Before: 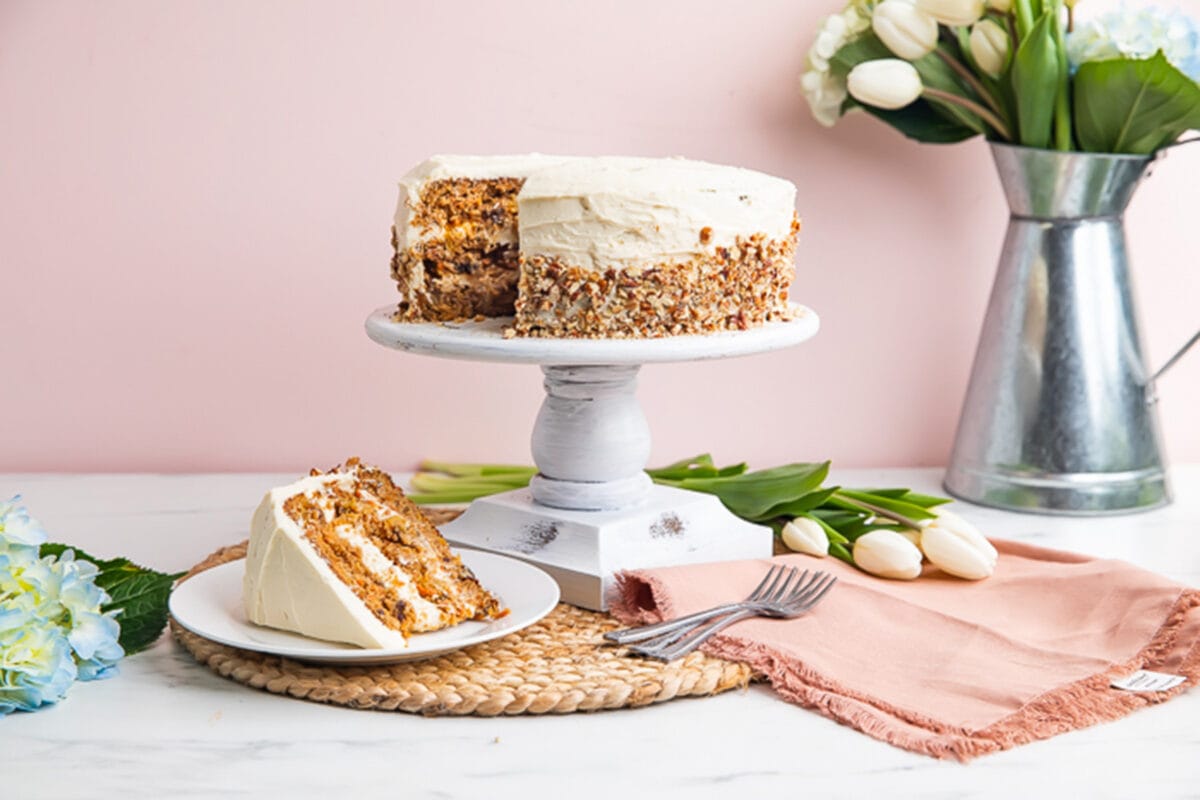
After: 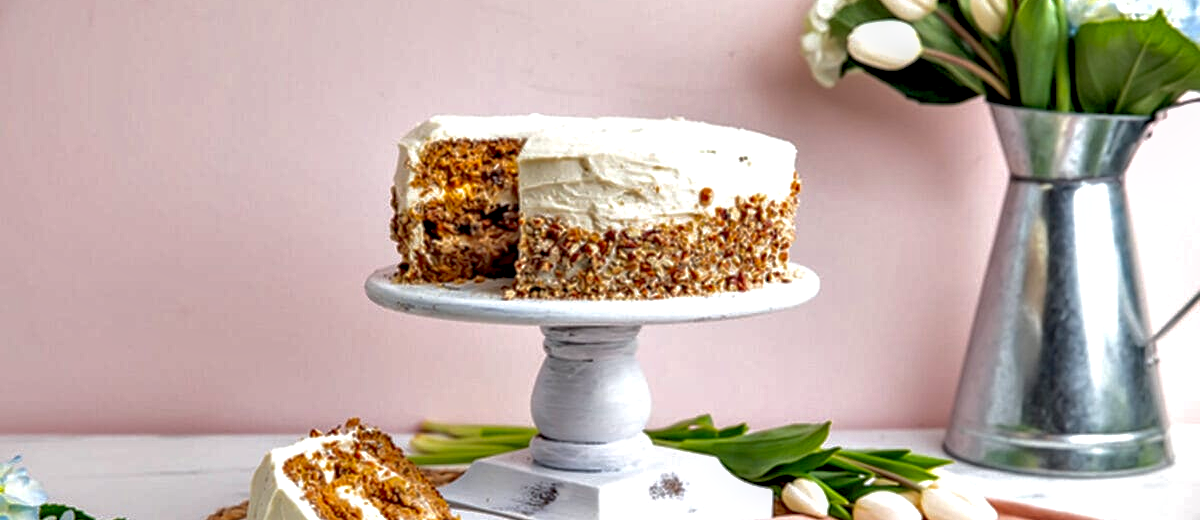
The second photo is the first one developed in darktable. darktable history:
crop and rotate: top 4.909%, bottom 29.975%
contrast equalizer: y [[0.6 ×6], [0.55 ×6], [0 ×6], [0 ×6], [0 ×6]]
shadows and highlights: on, module defaults
local contrast: on, module defaults
